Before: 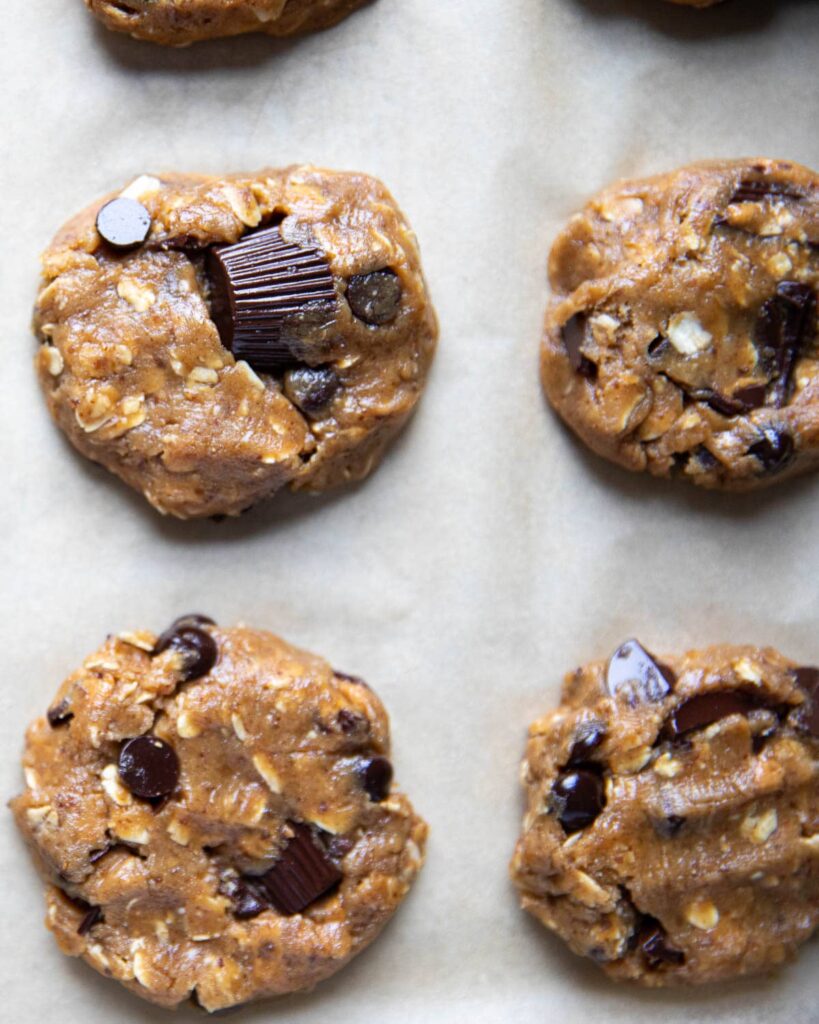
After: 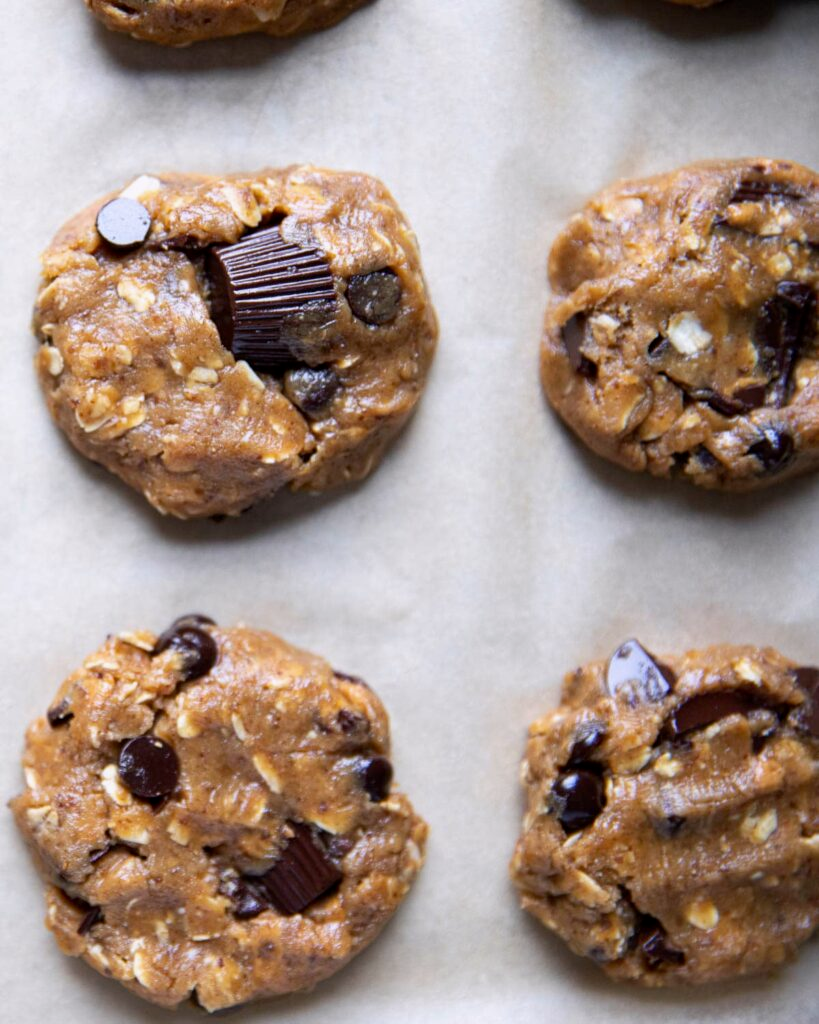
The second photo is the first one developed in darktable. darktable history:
exposure: black level correction 0.002, exposure -0.1 EV, compensate highlight preservation false
white balance: red 1.009, blue 1.027
